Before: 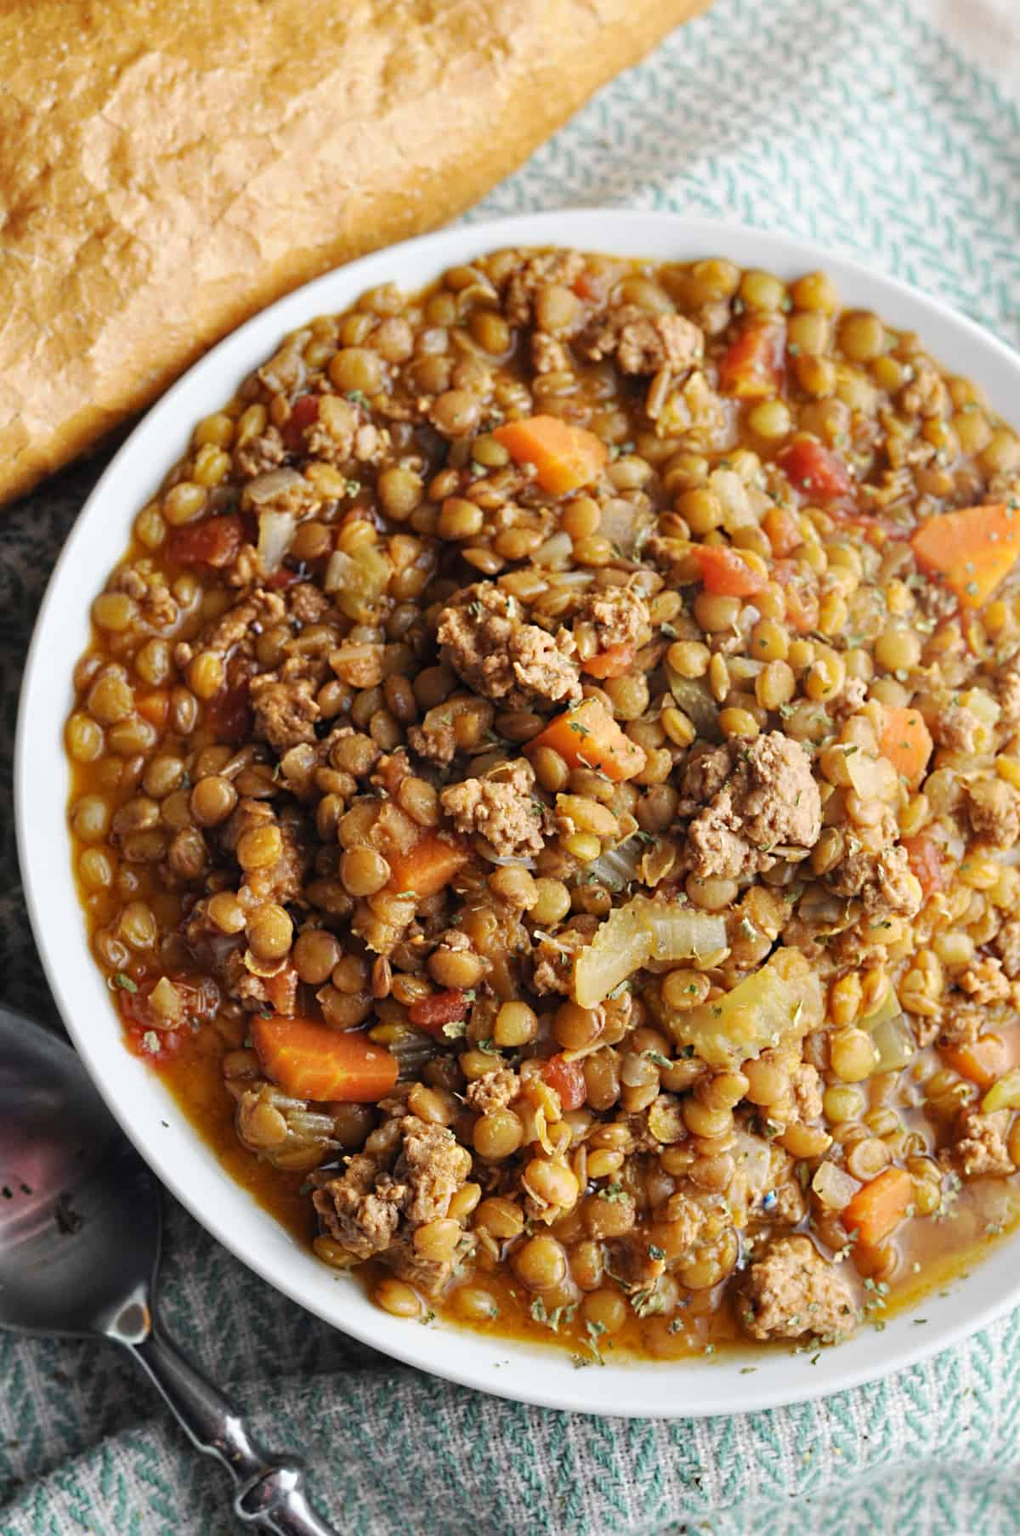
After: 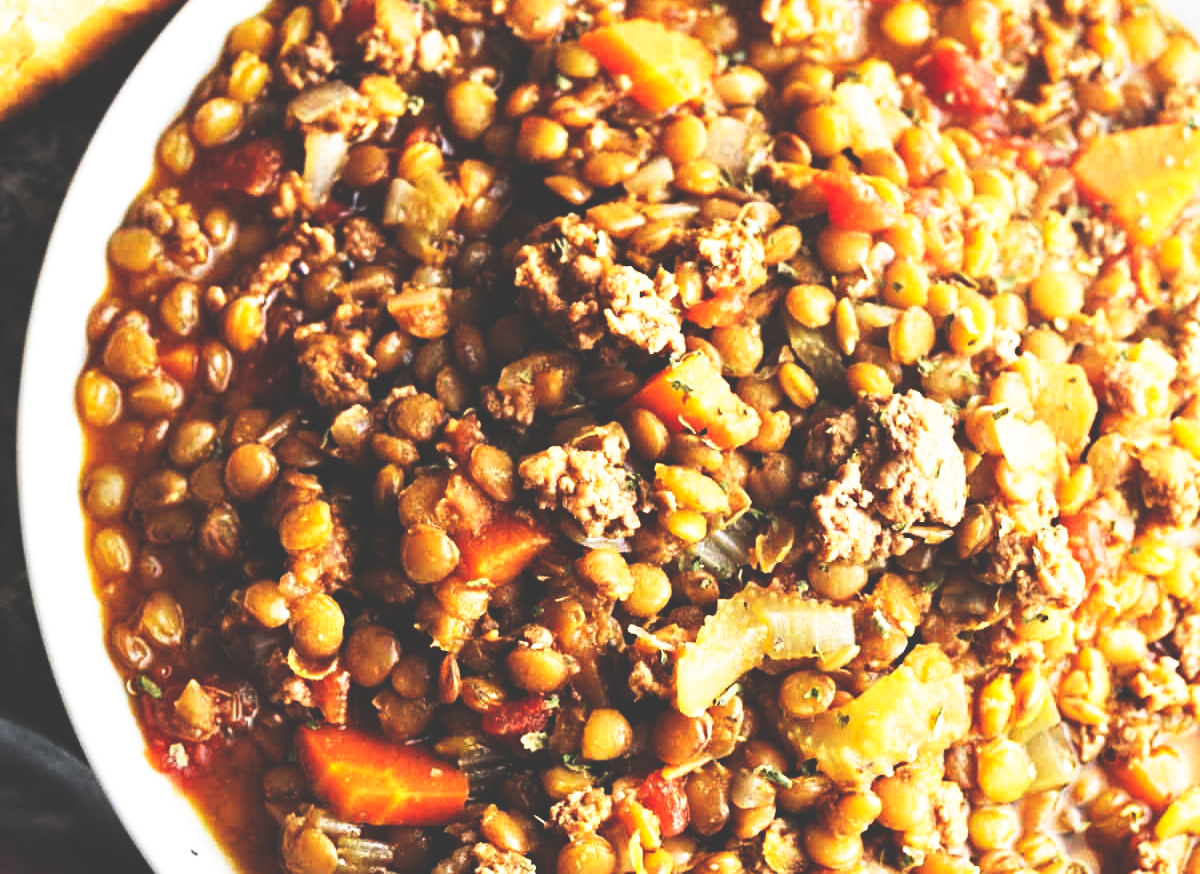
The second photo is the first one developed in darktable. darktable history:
crop and rotate: top 26.056%, bottom 25.543%
tone equalizer: -8 EV -0.417 EV, -7 EV -0.389 EV, -6 EV -0.333 EV, -5 EV -0.222 EV, -3 EV 0.222 EV, -2 EV 0.333 EV, -1 EV 0.389 EV, +0 EV 0.417 EV, edges refinement/feathering 500, mask exposure compensation -1.57 EV, preserve details no
base curve: curves: ch0 [(0, 0.036) (0.007, 0.037) (0.604, 0.887) (1, 1)], preserve colors none
